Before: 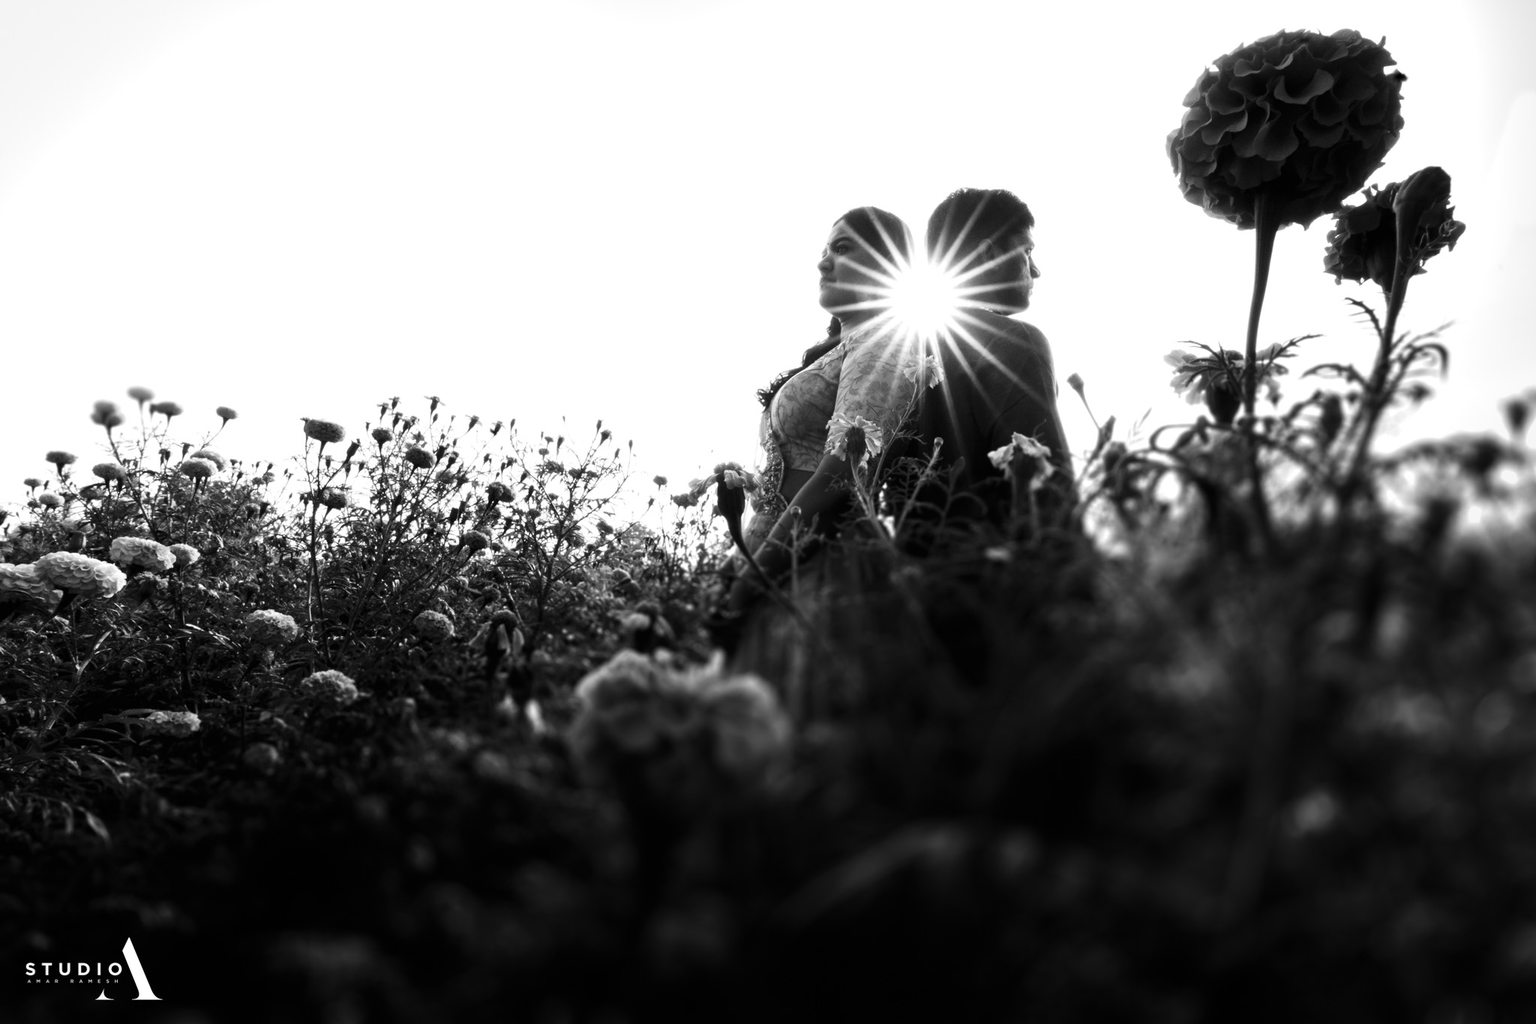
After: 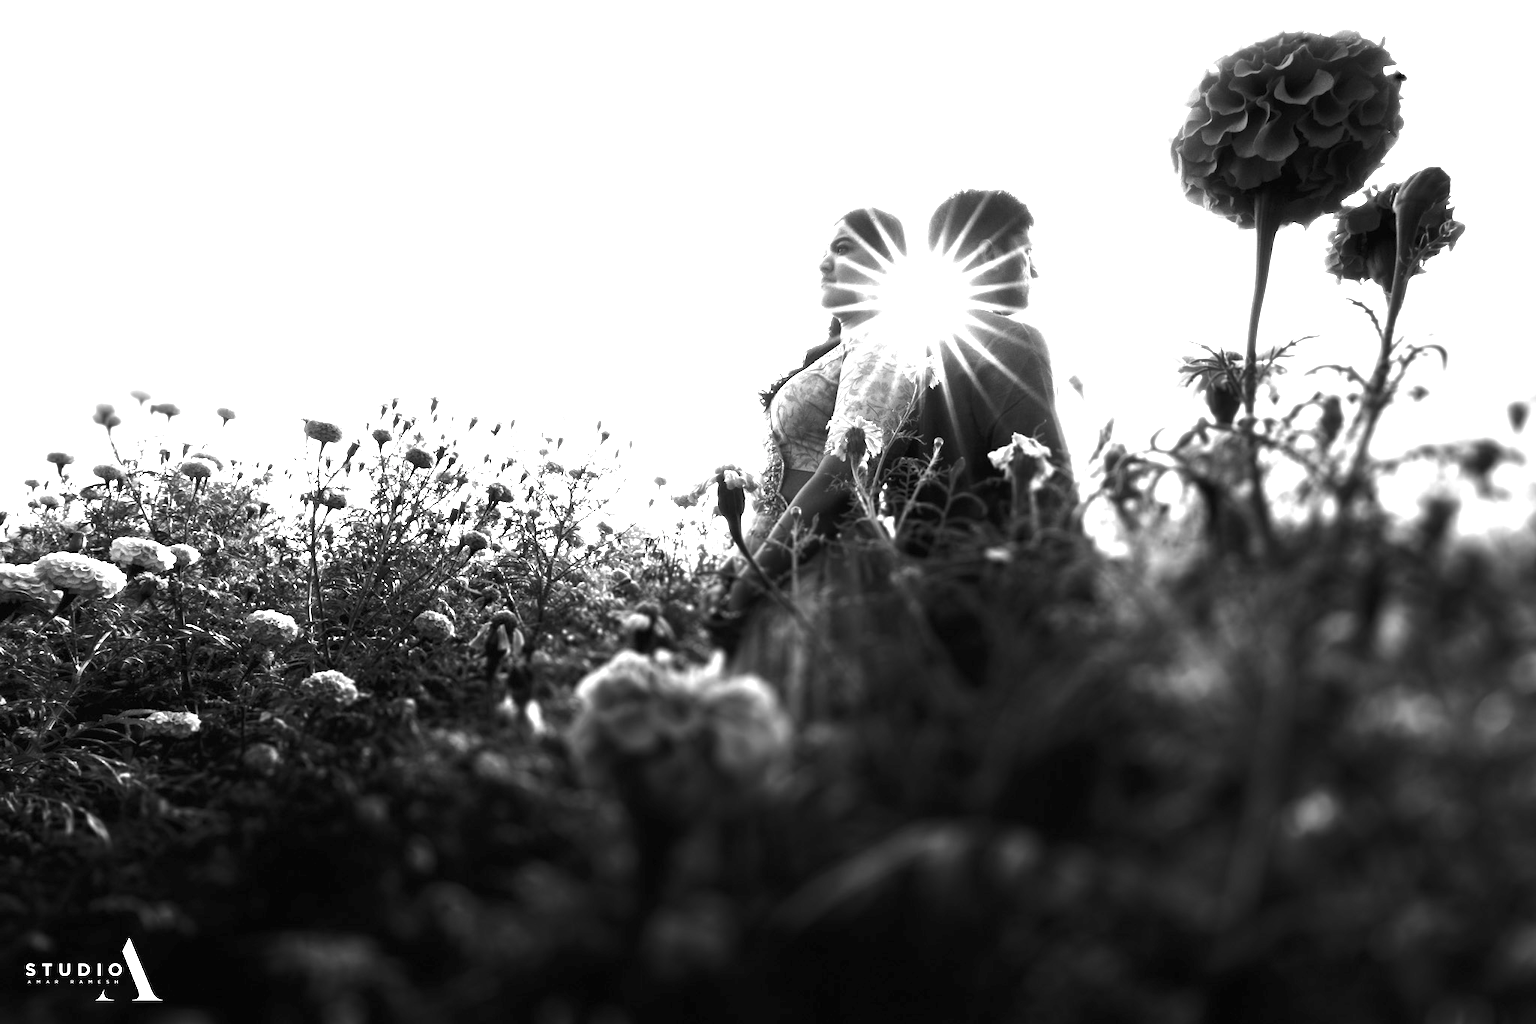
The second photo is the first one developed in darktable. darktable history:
exposure: black level correction 0, exposure 1.5 EV, compensate exposure bias true, compensate highlight preservation false
tone equalizer: on, module defaults
